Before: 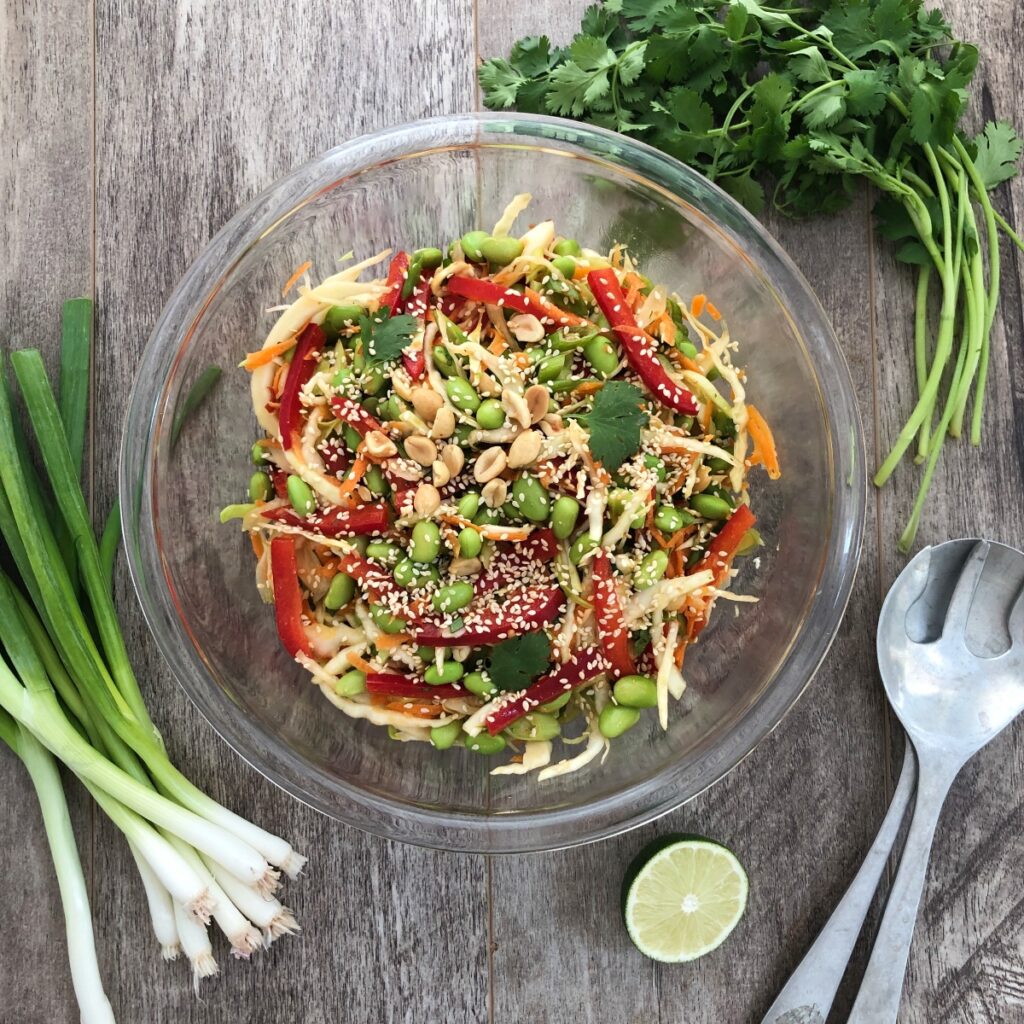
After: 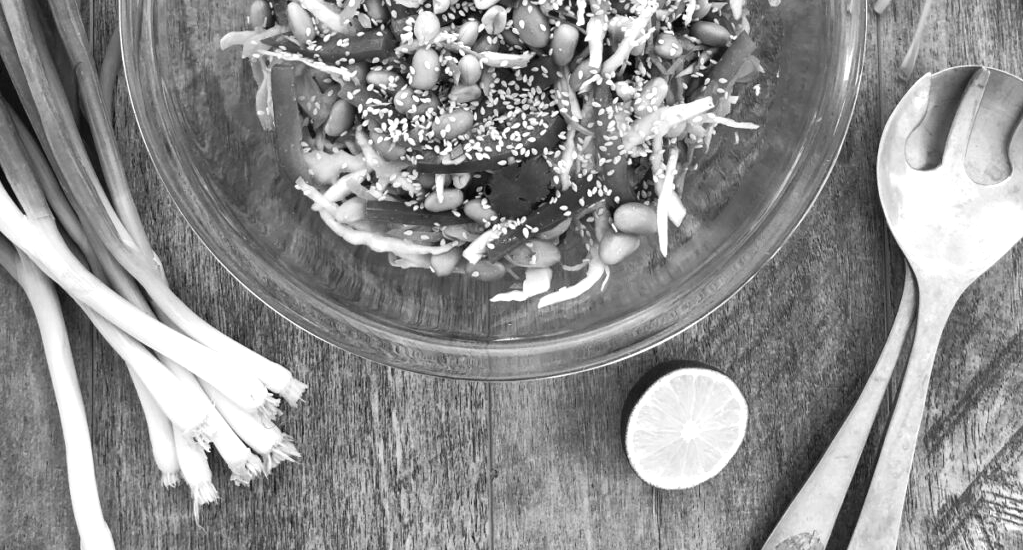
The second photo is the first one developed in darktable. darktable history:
crop and rotate: top 46.237%
exposure: exposure 0.485 EV, compensate highlight preservation false
monochrome: on, module defaults
